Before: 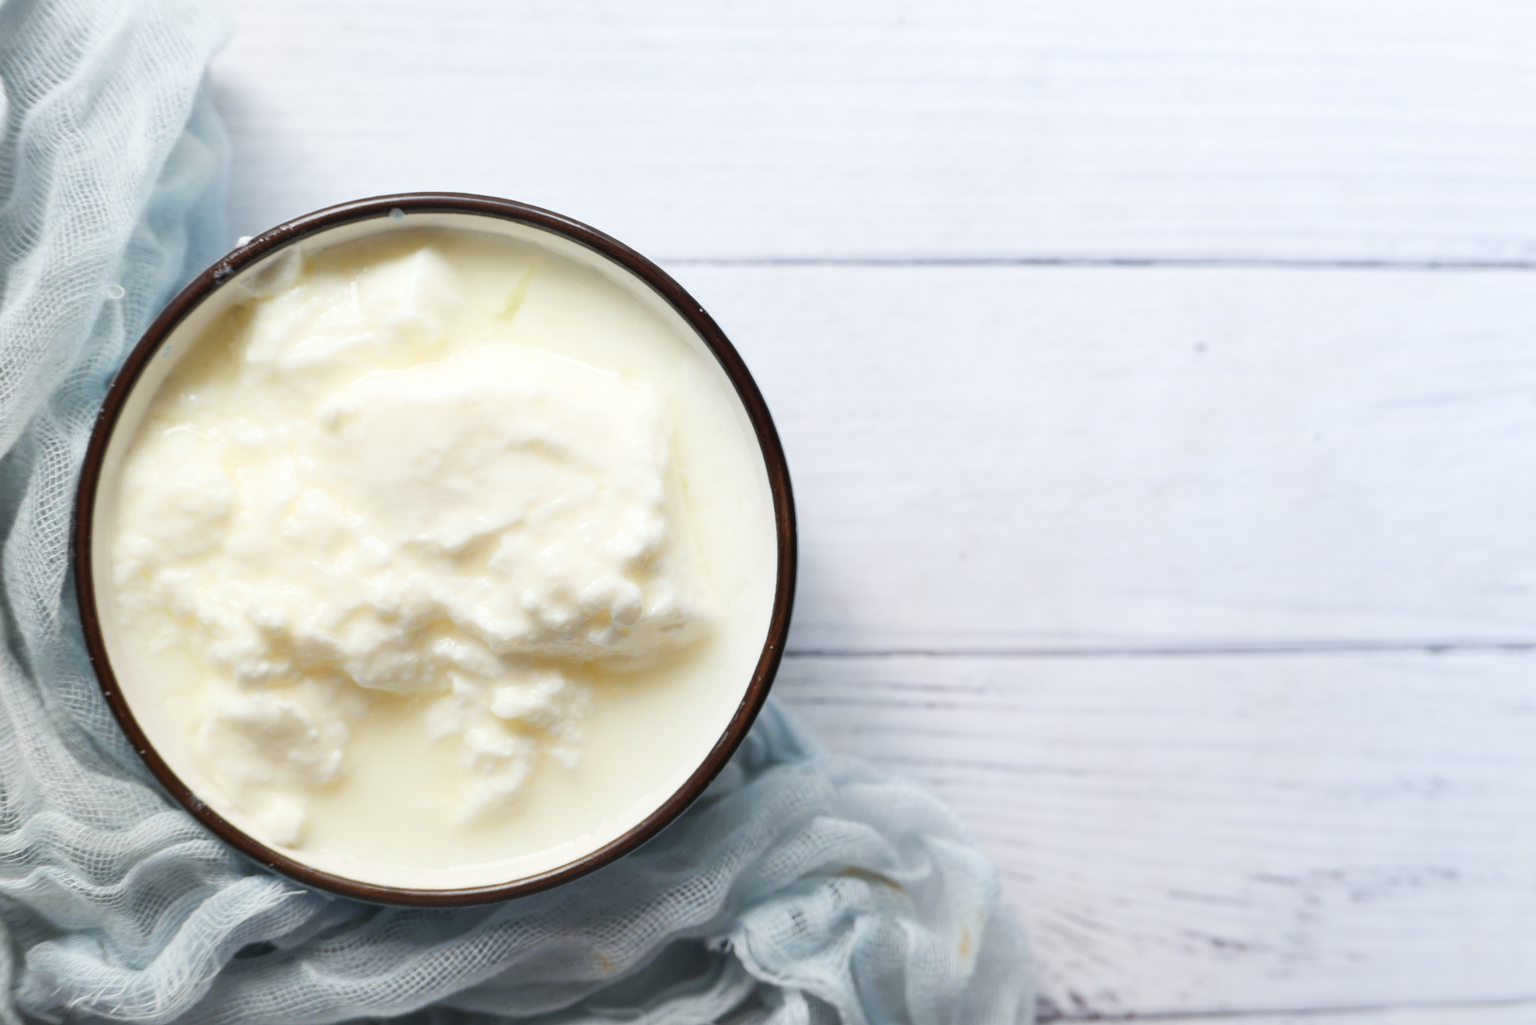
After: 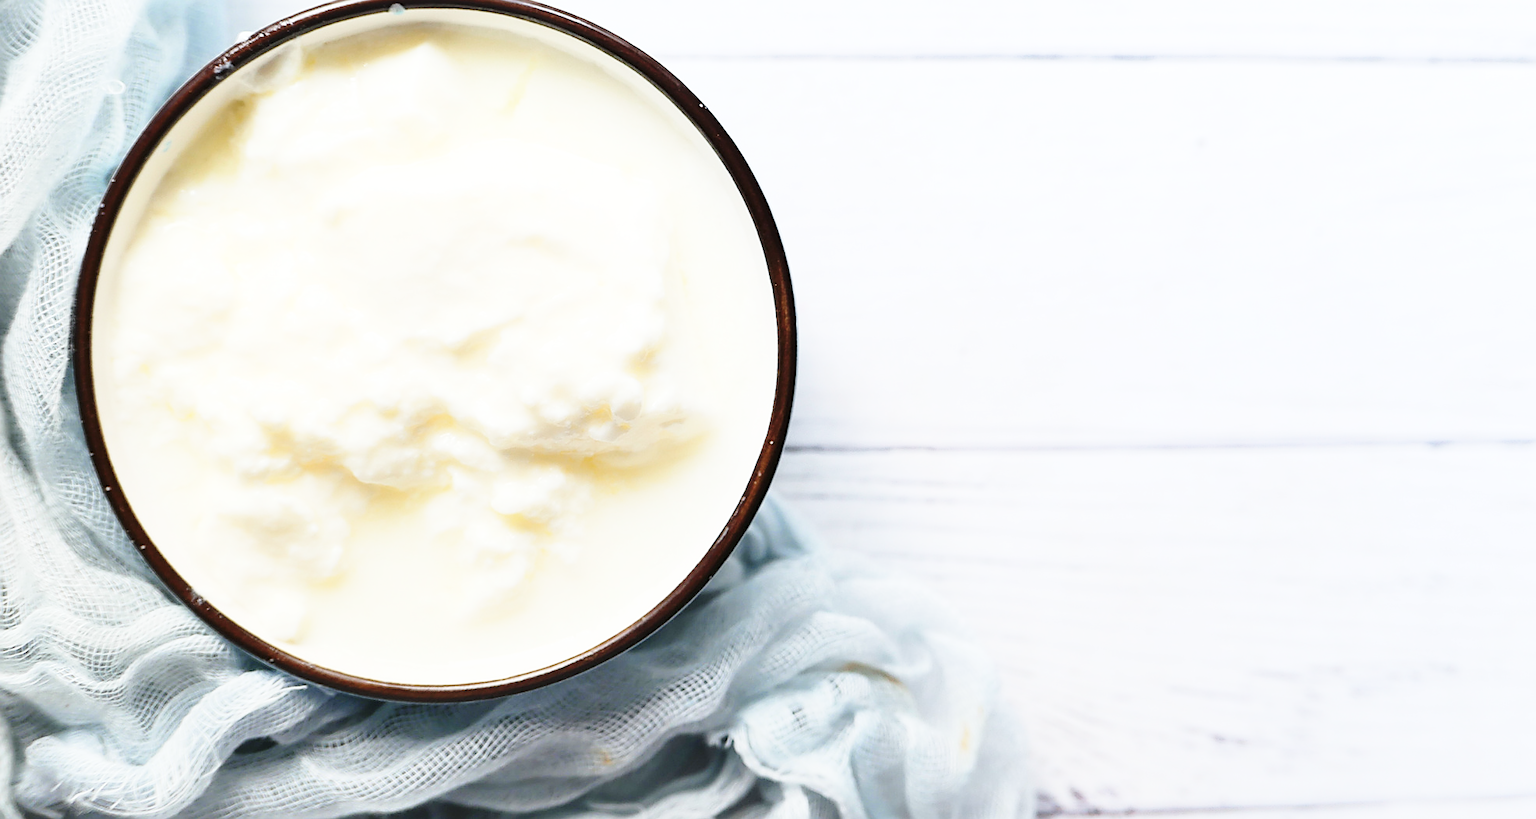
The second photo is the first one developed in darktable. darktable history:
contrast brightness saturation: contrast 0.15, brightness 0.05
base curve: curves: ch0 [(0, 0) (0.028, 0.03) (0.121, 0.232) (0.46, 0.748) (0.859, 0.968) (1, 1)], preserve colors none
crop and rotate: top 19.998%
sharpen: radius 1.4, amount 1.25, threshold 0.7
color balance rgb: saturation formula JzAzBz (2021)
